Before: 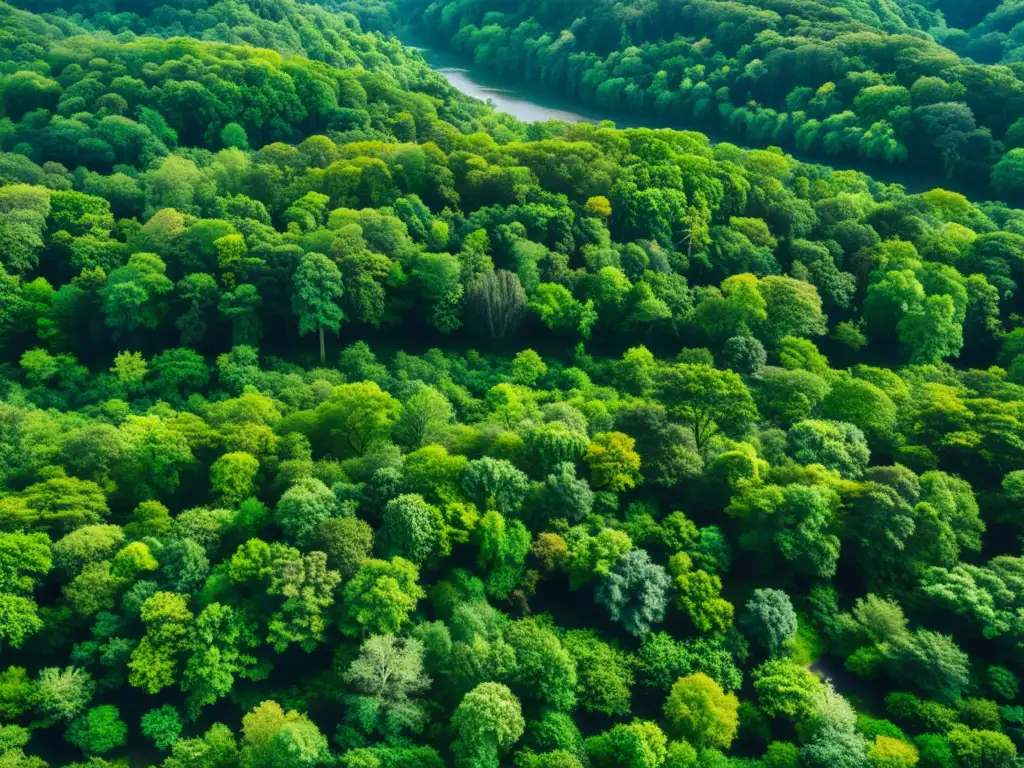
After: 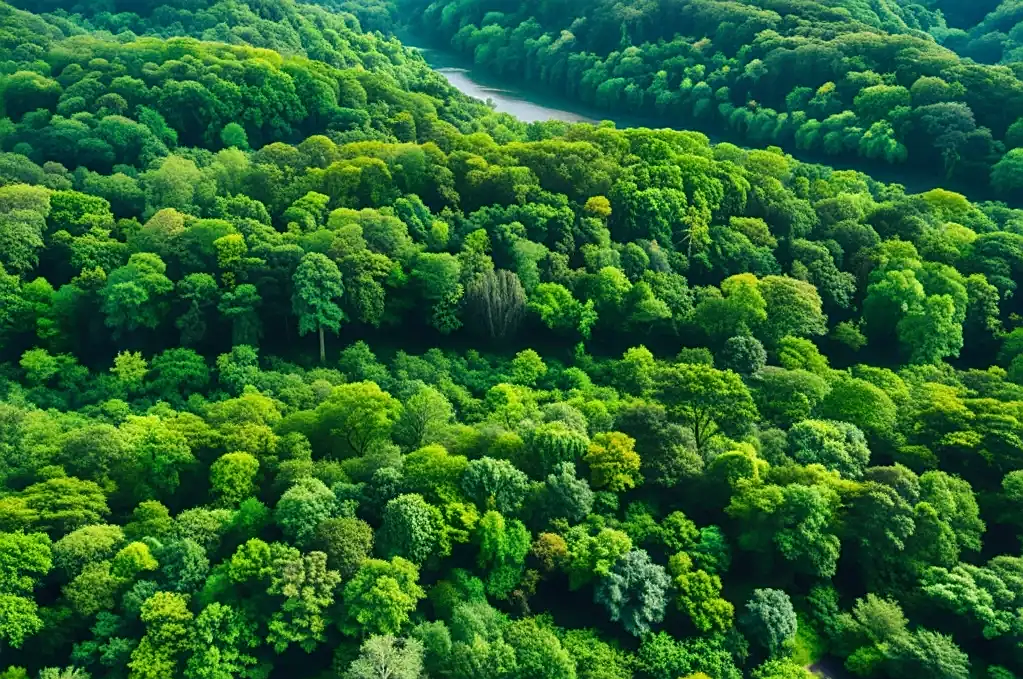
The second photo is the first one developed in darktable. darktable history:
sharpen: on, module defaults
crop and rotate: top 0%, bottom 11.515%
